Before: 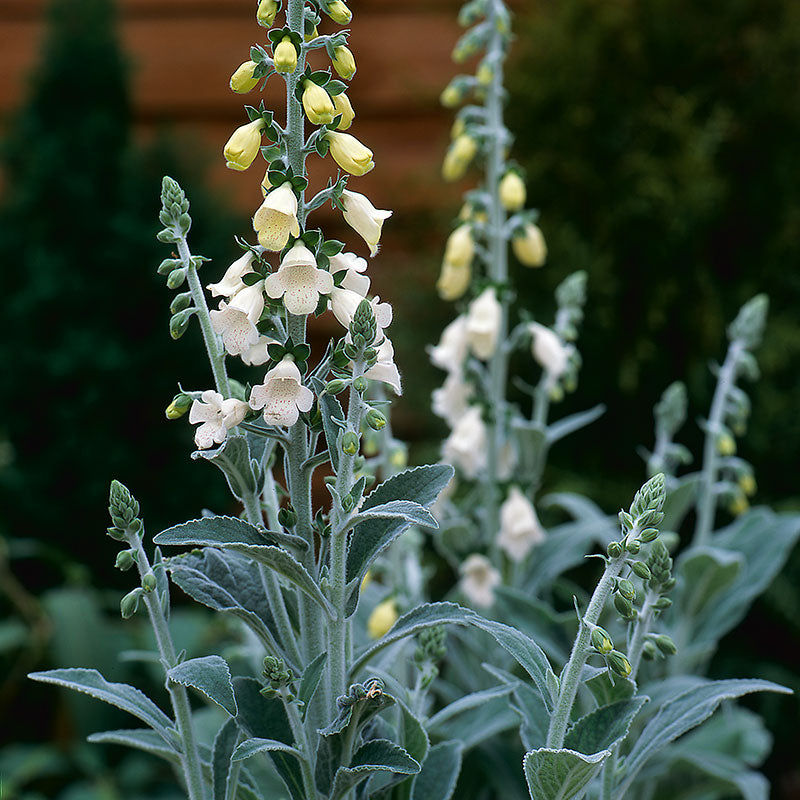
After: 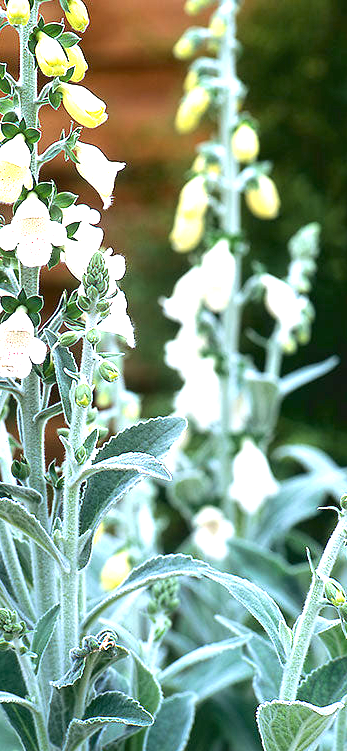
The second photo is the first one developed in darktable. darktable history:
white balance: red 0.988, blue 1.017
crop: left 33.452%, top 6.025%, right 23.155%
exposure: black level correction 0, exposure 1.741 EV, compensate exposure bias true, compensate highlight preservation false
